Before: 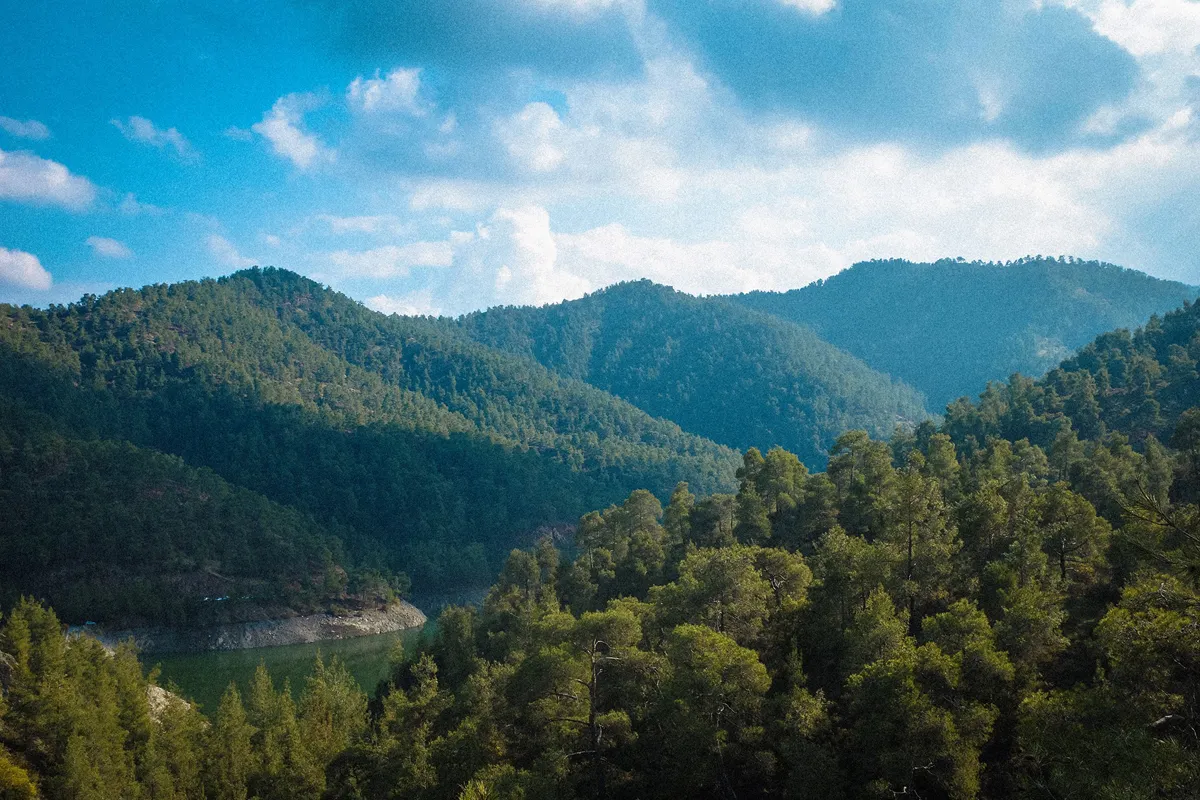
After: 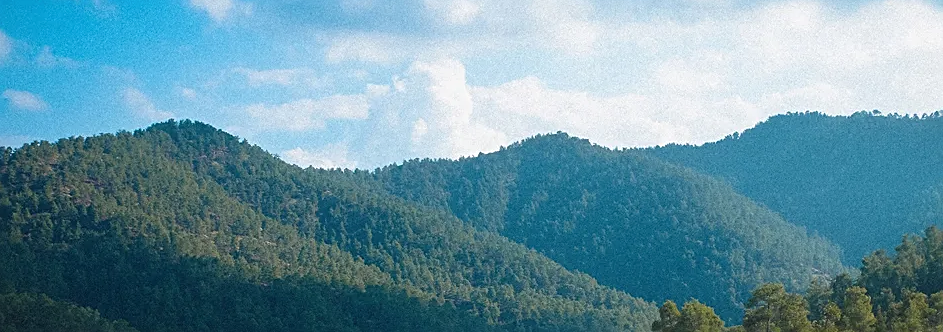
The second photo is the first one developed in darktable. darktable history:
crop: left 7.036%, top 18.398%, right 14.379%, bottom 40.043%
contrast equalizer: octaves 7, y [[0.6 ×6], [0.55 ×6], [0 ×6], [0 ×6], [0 ×6]], mix -0.3
sharpen: on, module defaults
